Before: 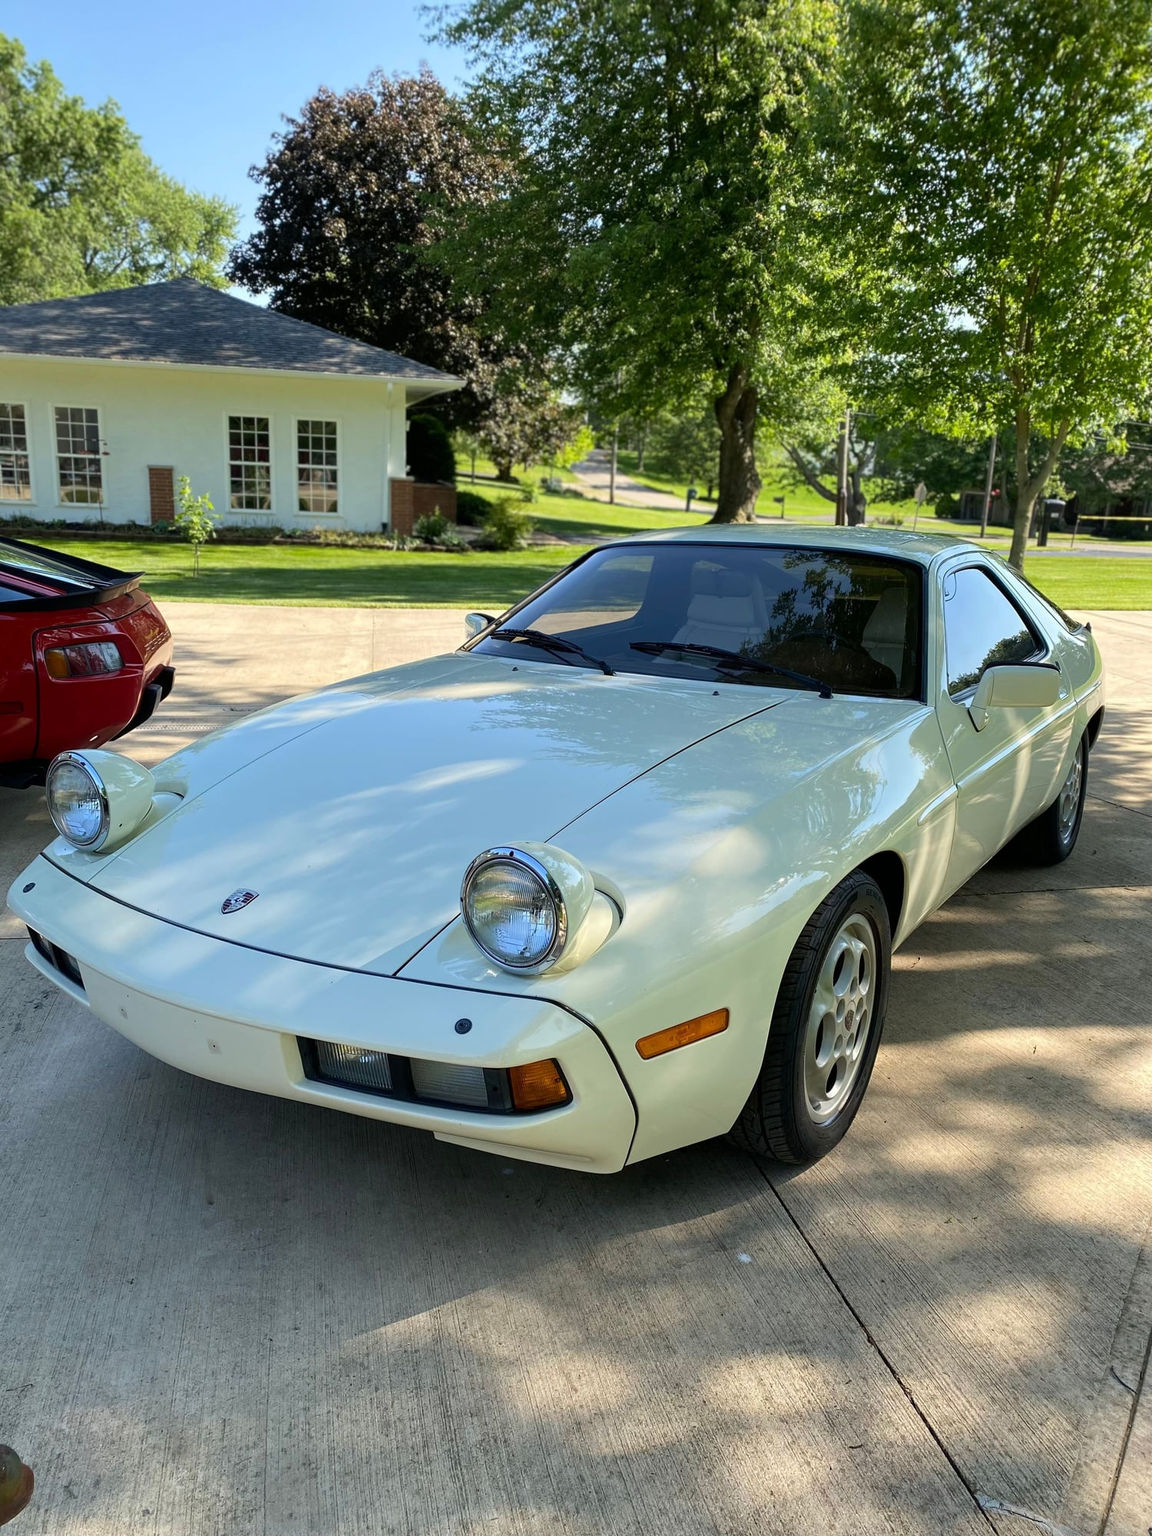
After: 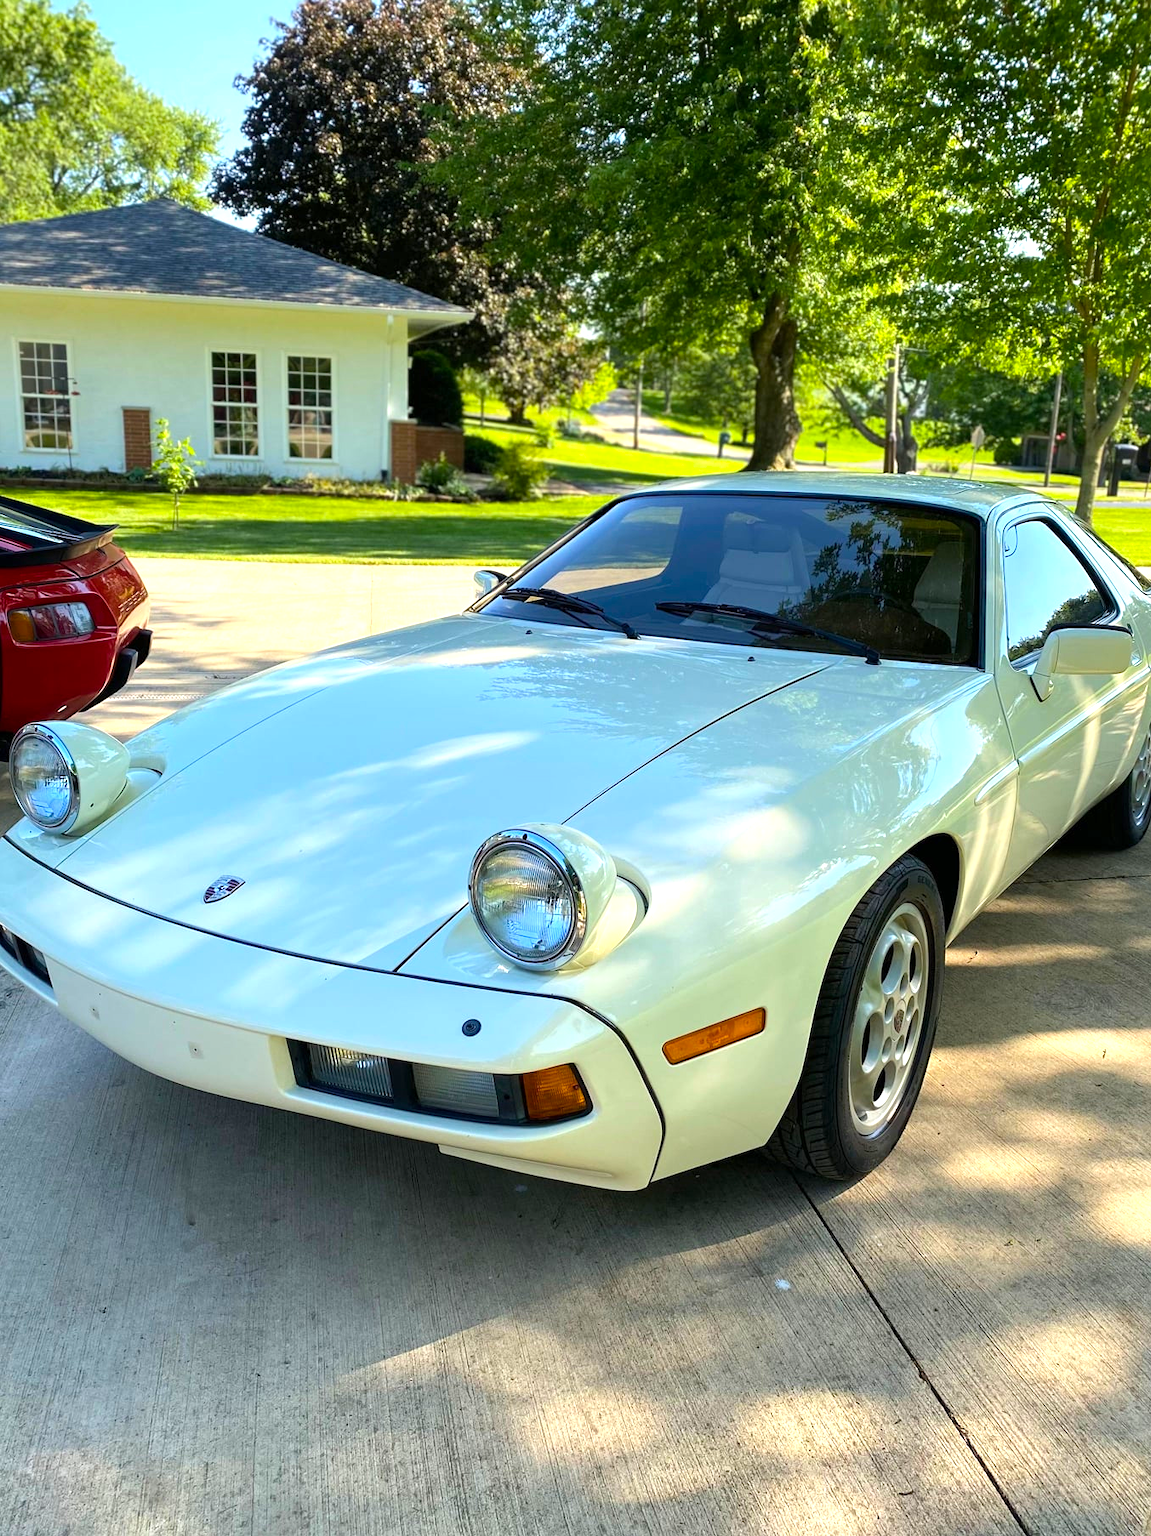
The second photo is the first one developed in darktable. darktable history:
crop: left 3.305%, top 6.436%, right 6.389%, bottom 3.258%
exposure: exposure 0.657 EV, compensate highlight preservation false
color balance rgb: perceptual saturation grading › global saturation 20%, global vibrance 20%
